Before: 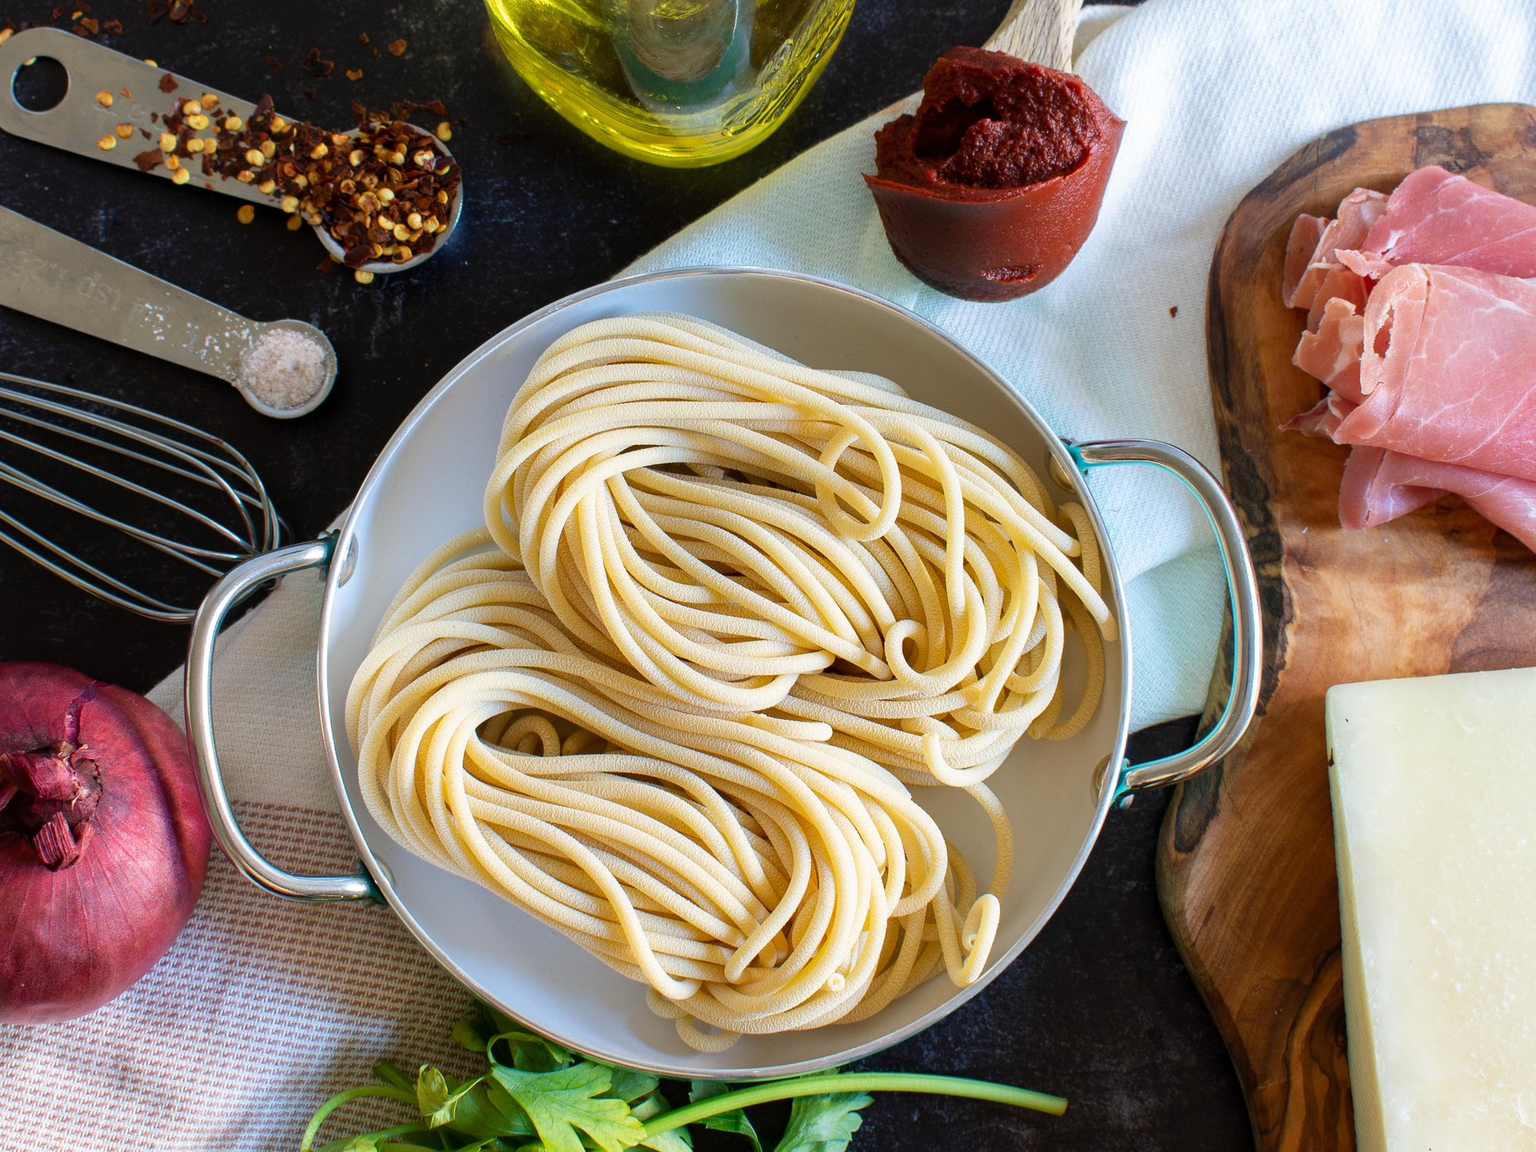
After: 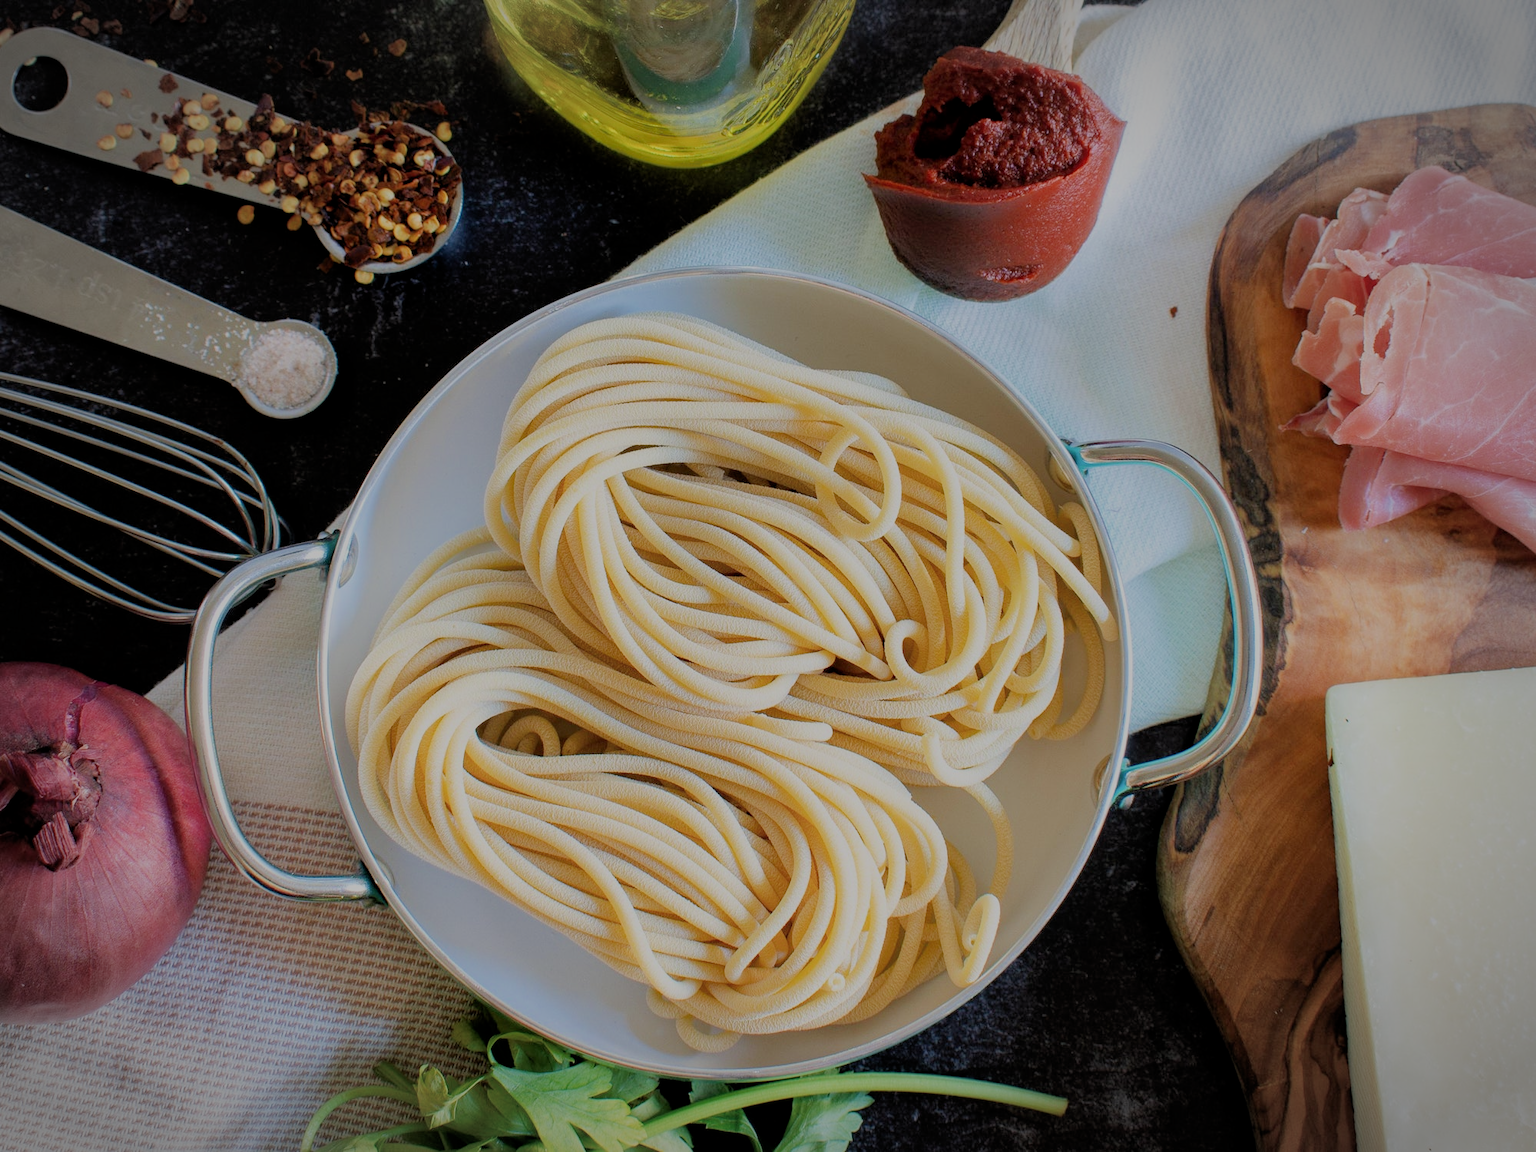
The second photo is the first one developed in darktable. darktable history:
filmic rgb: black relative exposure -7.04 EV, white relative exposure 5.96 EV, target black luminance 0%, hardness 2.77, latitude 61.4%, contrast 0.705, highlights saturation mix 11.05%, shadows ↔ highlights balance -0.083%
vignetting: automatic ratio true
